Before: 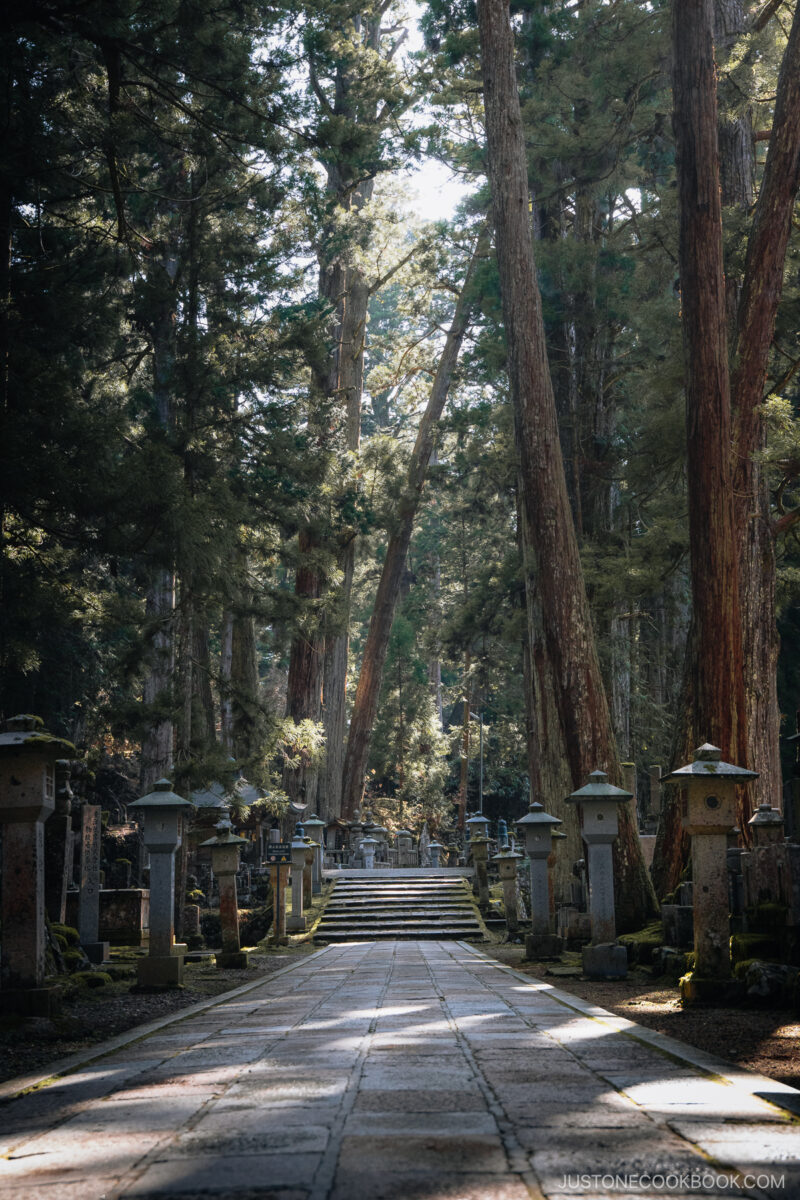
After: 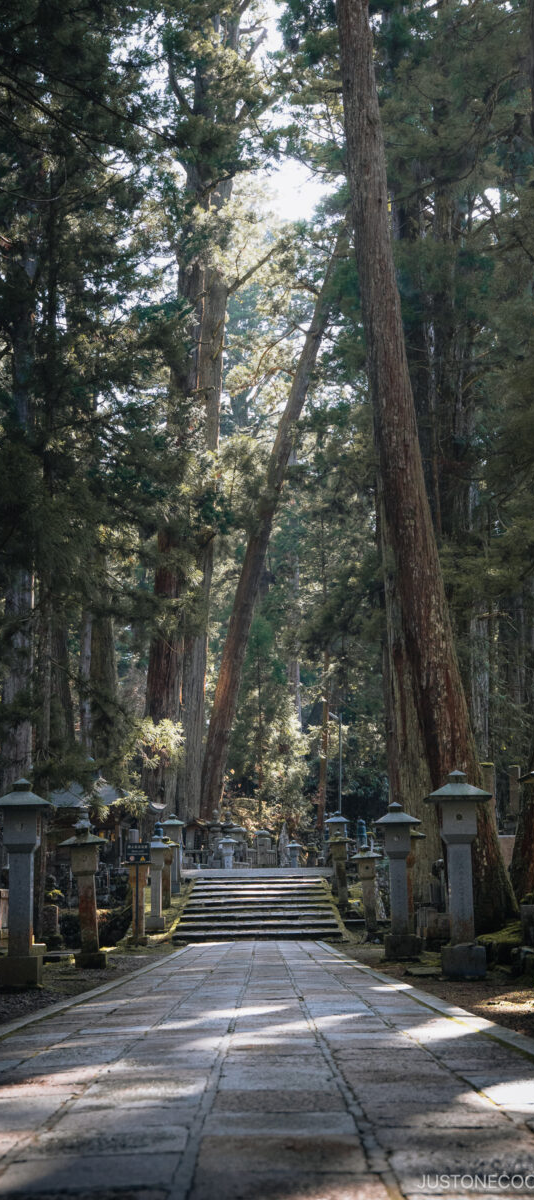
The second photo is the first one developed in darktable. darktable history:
crop and rotate: left 17.697%, right 15.453%
